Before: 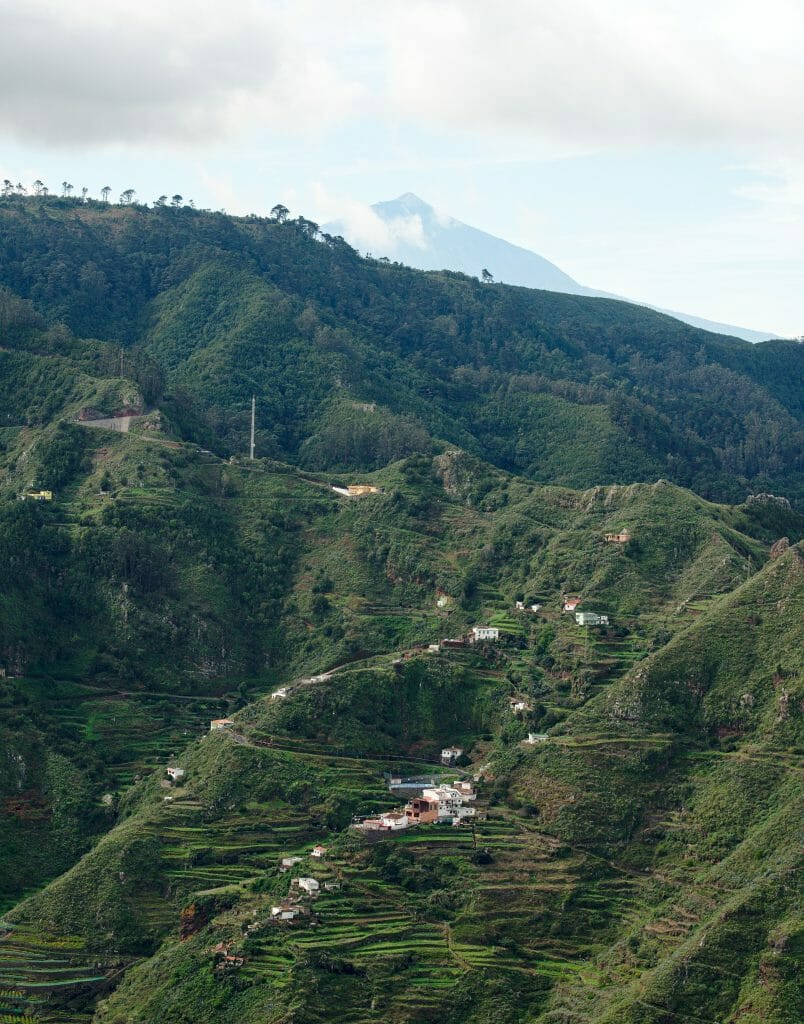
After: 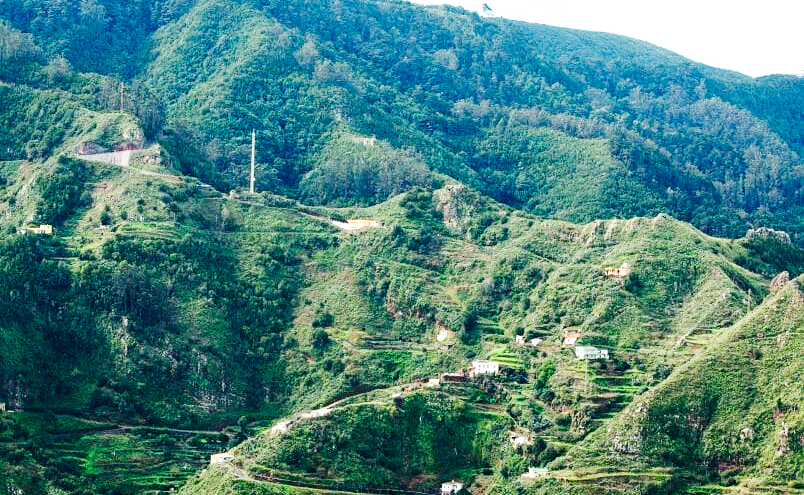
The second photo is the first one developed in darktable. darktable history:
base curve: curves: ch0 [(0, 0) (0, 0) (0.002, 0.001) (0.008, 0.003) (0.019, 0.011) (0.037, 0.037) (0.064, 0.11) (0.102, 0.232) (0.152, 0.379) (0.216, 0.524) (0.296, 0.665) (0.394, 0.789) (0.512, 0.881) (0.651, 0.945) (0.813, 0.986) (1, 1)], preserve colors none
exposure: exposure 0.6 EV, compensate highlight preservation false
crop and rotate: top 26.056%, bottom 25.543%
white balance: emerald 1
